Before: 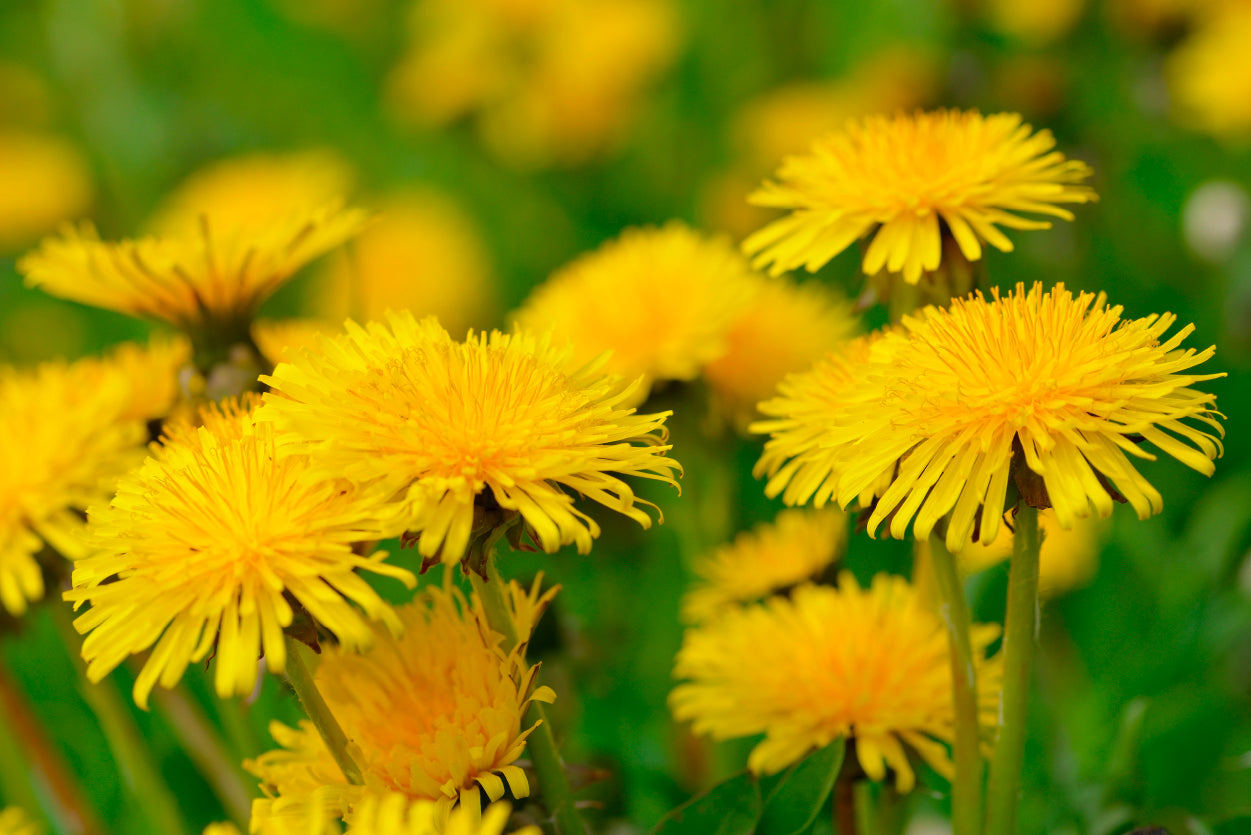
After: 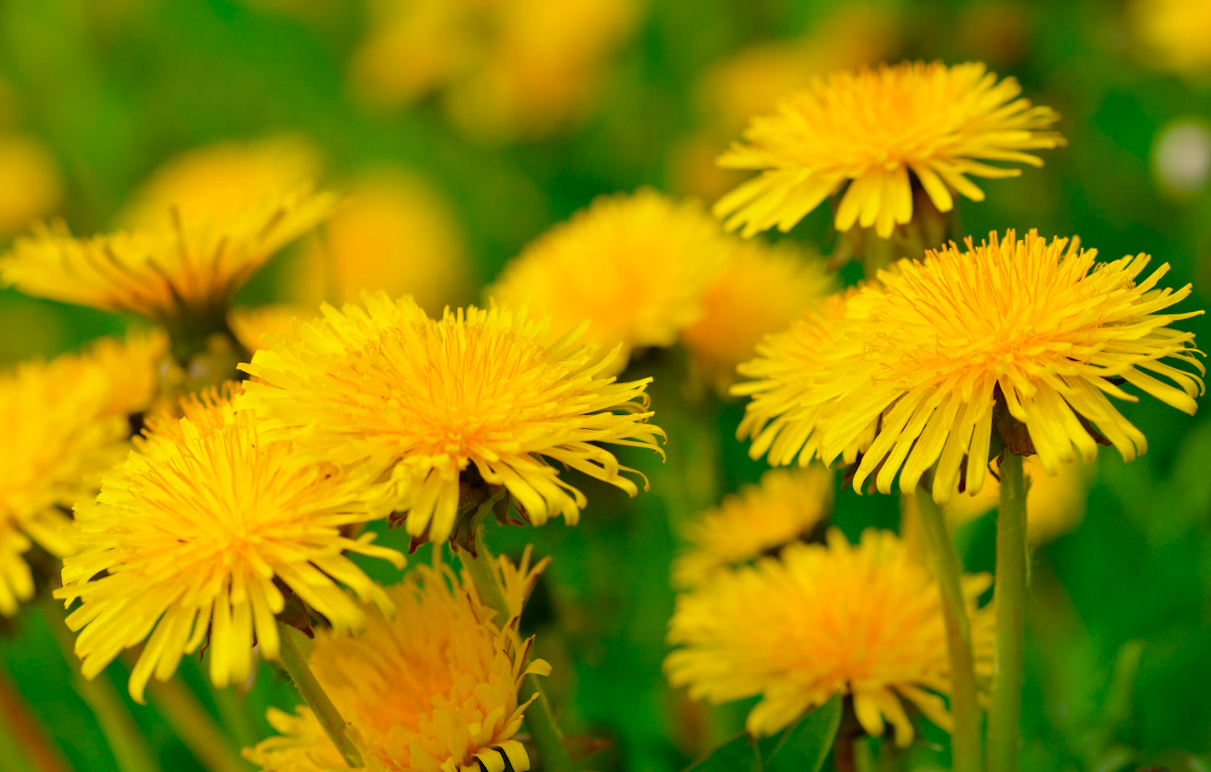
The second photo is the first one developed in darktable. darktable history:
rotate and perspective: rotation -3°, crop left 0.031, crop right 0.968, crop top 0.07, crop bottom 0.93
white balance: emerald 1
color balance rgb: perceptual saturation grading › global saturation 20%, global vibrance 20%
